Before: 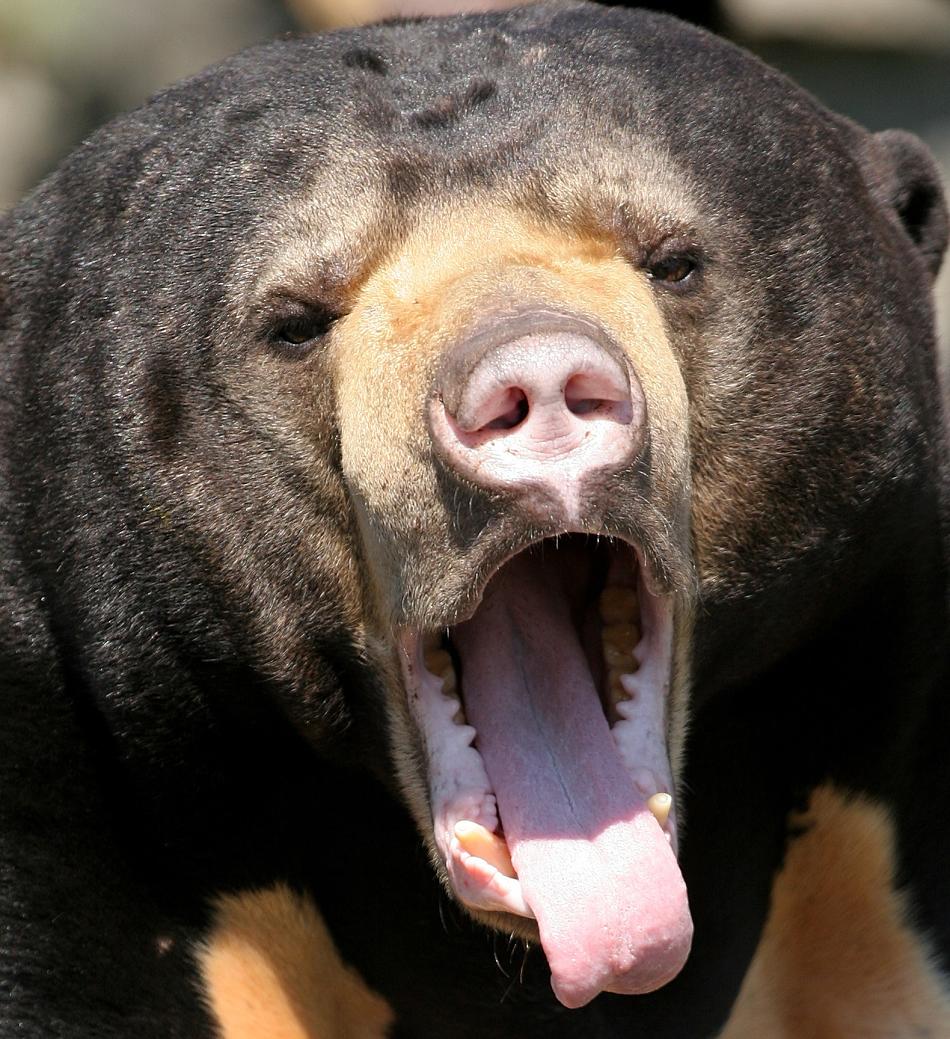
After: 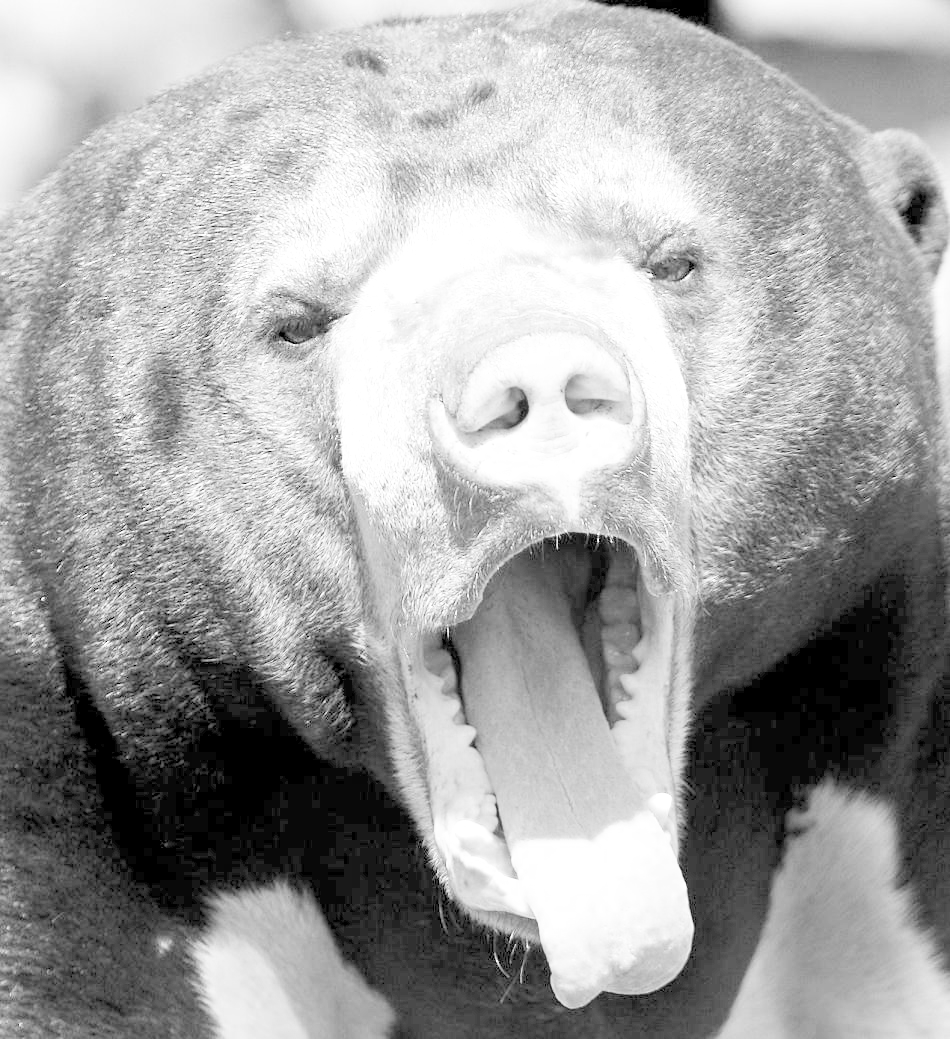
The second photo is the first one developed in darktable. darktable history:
exposure: exposure 1.223 EV, compensate highlight preservation false
filmic rgb: middle gray luminance 2.5%, black relative exposure -10 EV, white relative exposure 7 EV, threshold 6 EV, dynamic range scaling 10%, target black luminance 0%, hardness 3.19, latitude 44.39%, contrast 0.682, highlights saturation mix 5%, shadows ↔ highlights balance 13.63%, add noise in highlights 0, color science v3 (2019), use custom middle-gray values true, iterations of high-quality reconstruction 0, contrast in highlights soft, enable highlight reconstruction true
monochrome: on, module defaults
